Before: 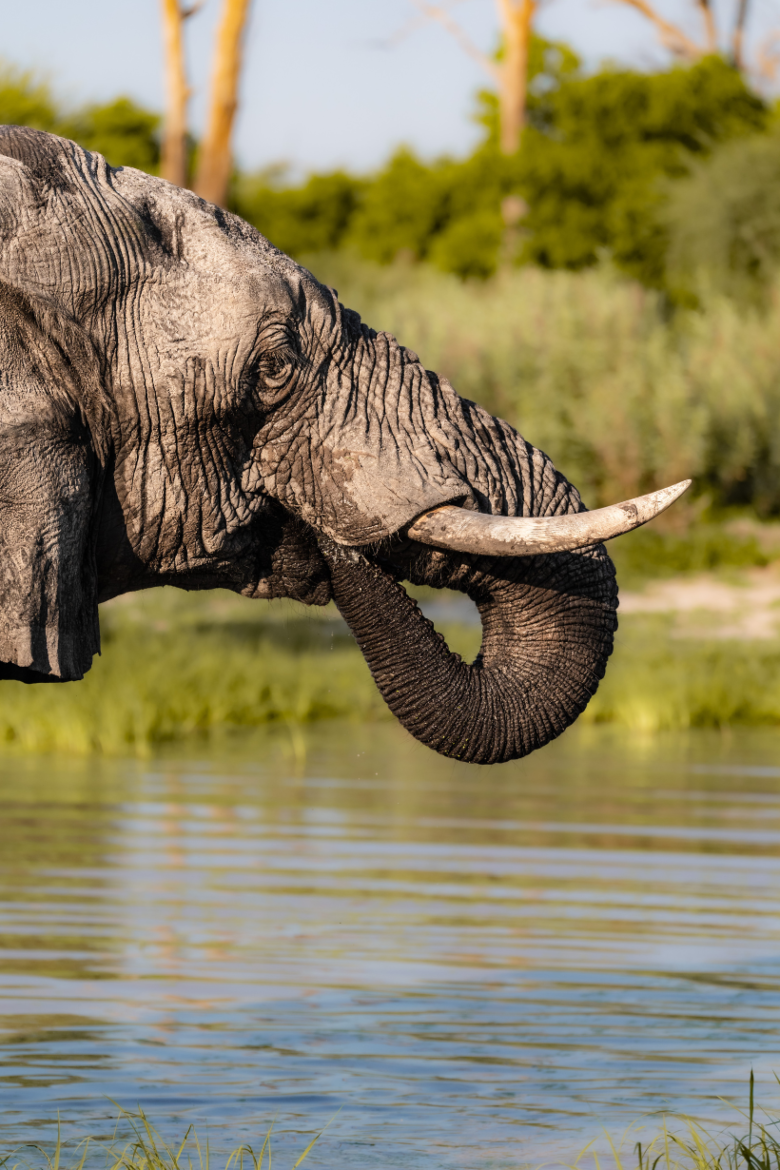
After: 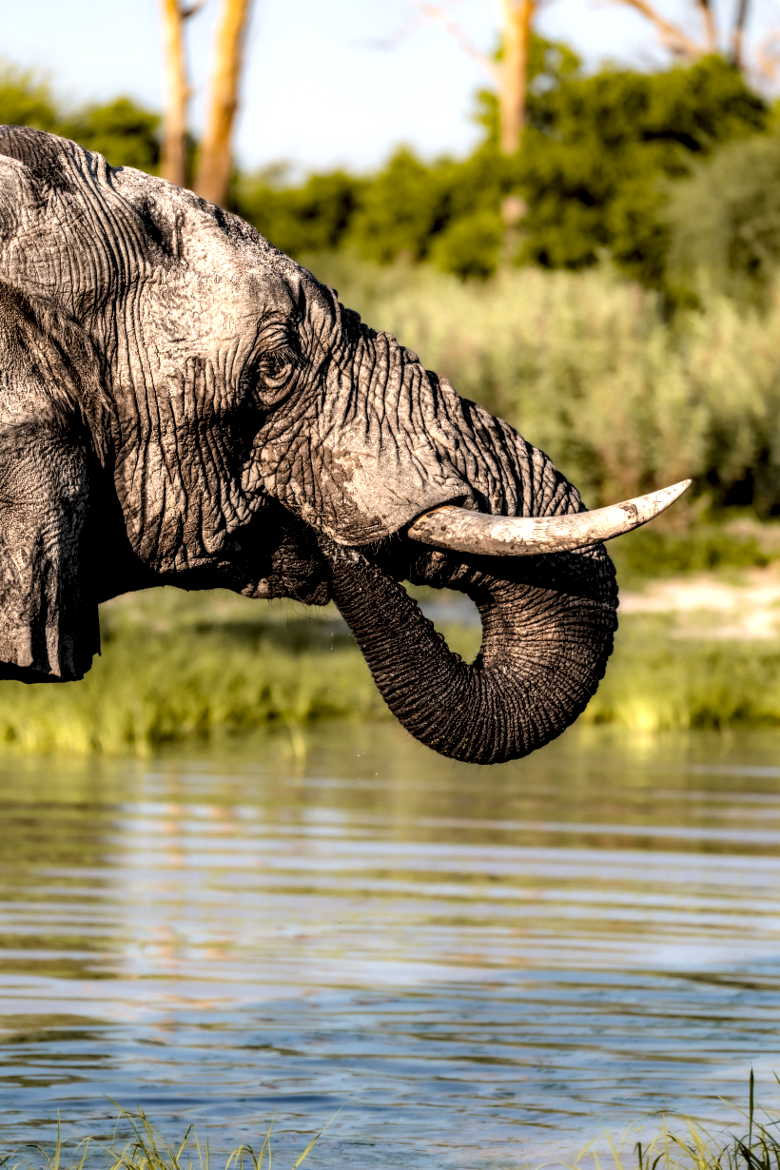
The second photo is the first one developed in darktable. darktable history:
local contrast: detail 155%
levels: levels [0.055, 0.477, 0.9]
